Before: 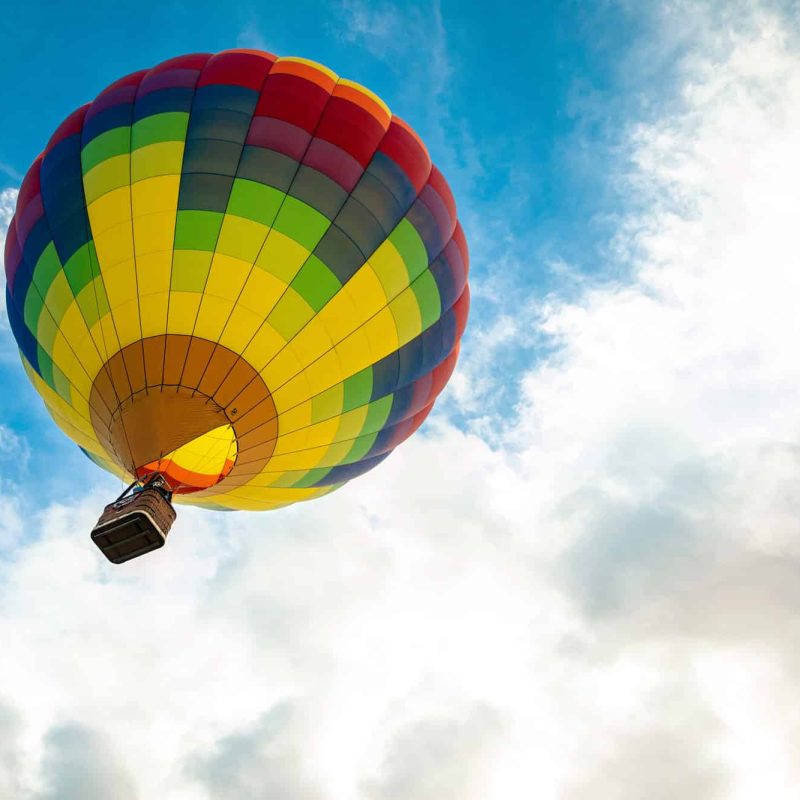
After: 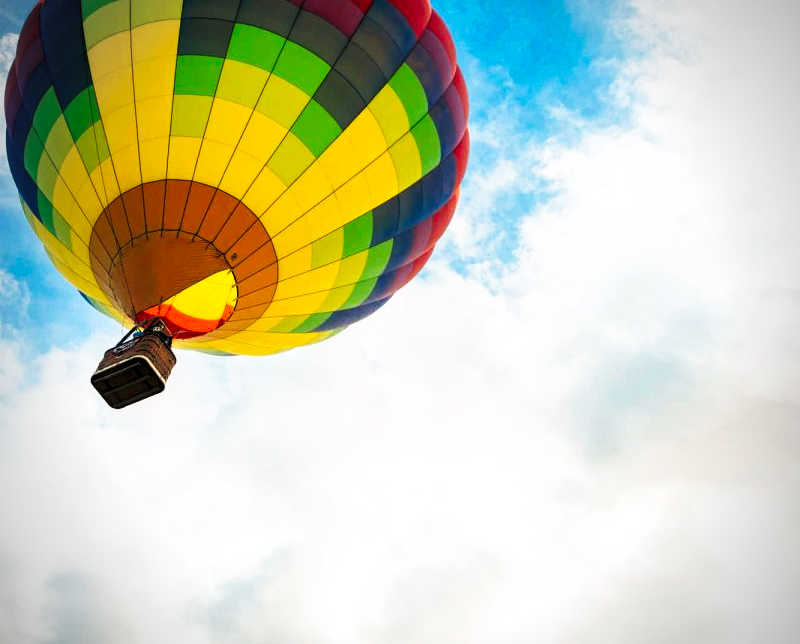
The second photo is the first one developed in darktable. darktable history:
tone curve: curves: ch0 [(0, 0) (0.004, 0.001) (0.133, 0.078) (0.325, 0.241) (0.832, 0.917) (1, 1)], preserve colors none
levels: levels [0.018, 0.493, 1]
crop and rotate: top 19.475%
vignetting: brightness -0.525, saturation -0.517
